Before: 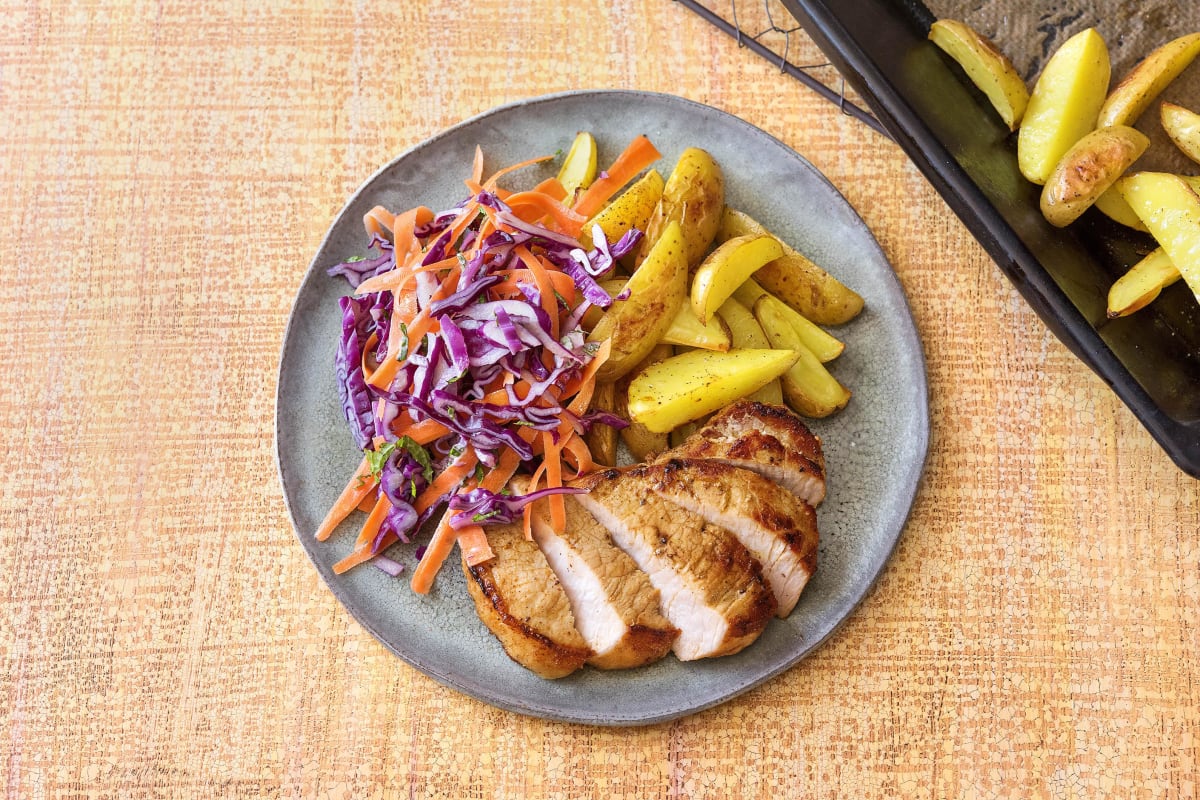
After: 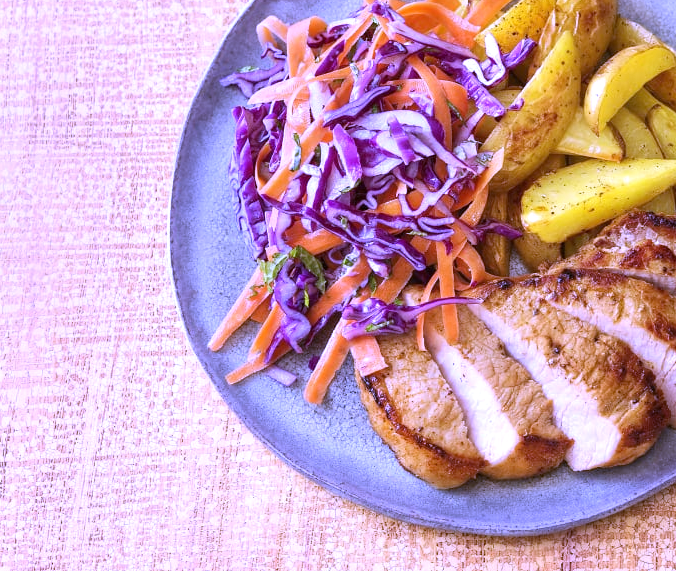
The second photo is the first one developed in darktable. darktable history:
exposure: exposure 0.2 EV, compensate highlight preservation false
white balance: red 0.98, blue 1.61
crop: left 8.966%, top 23.852%, right 34.699%, bottom 4.703%
